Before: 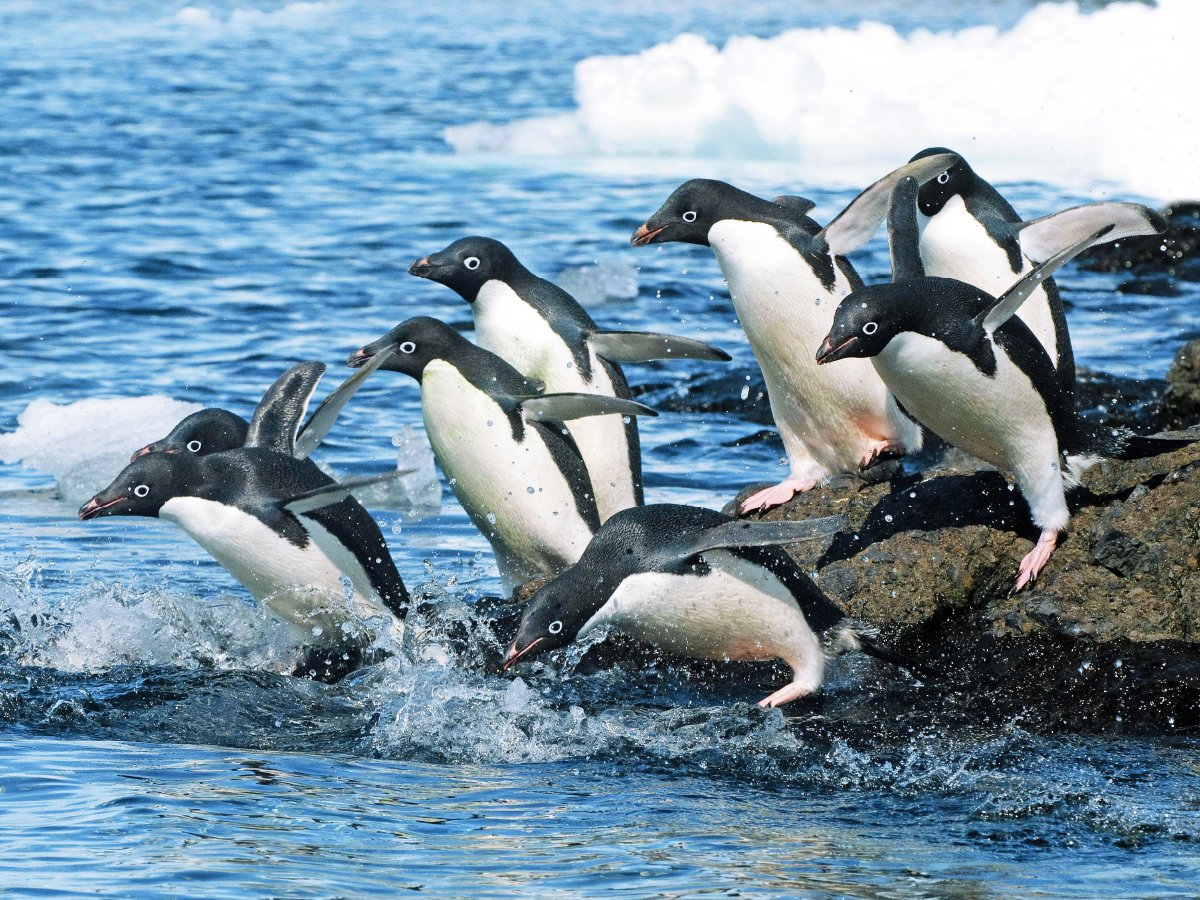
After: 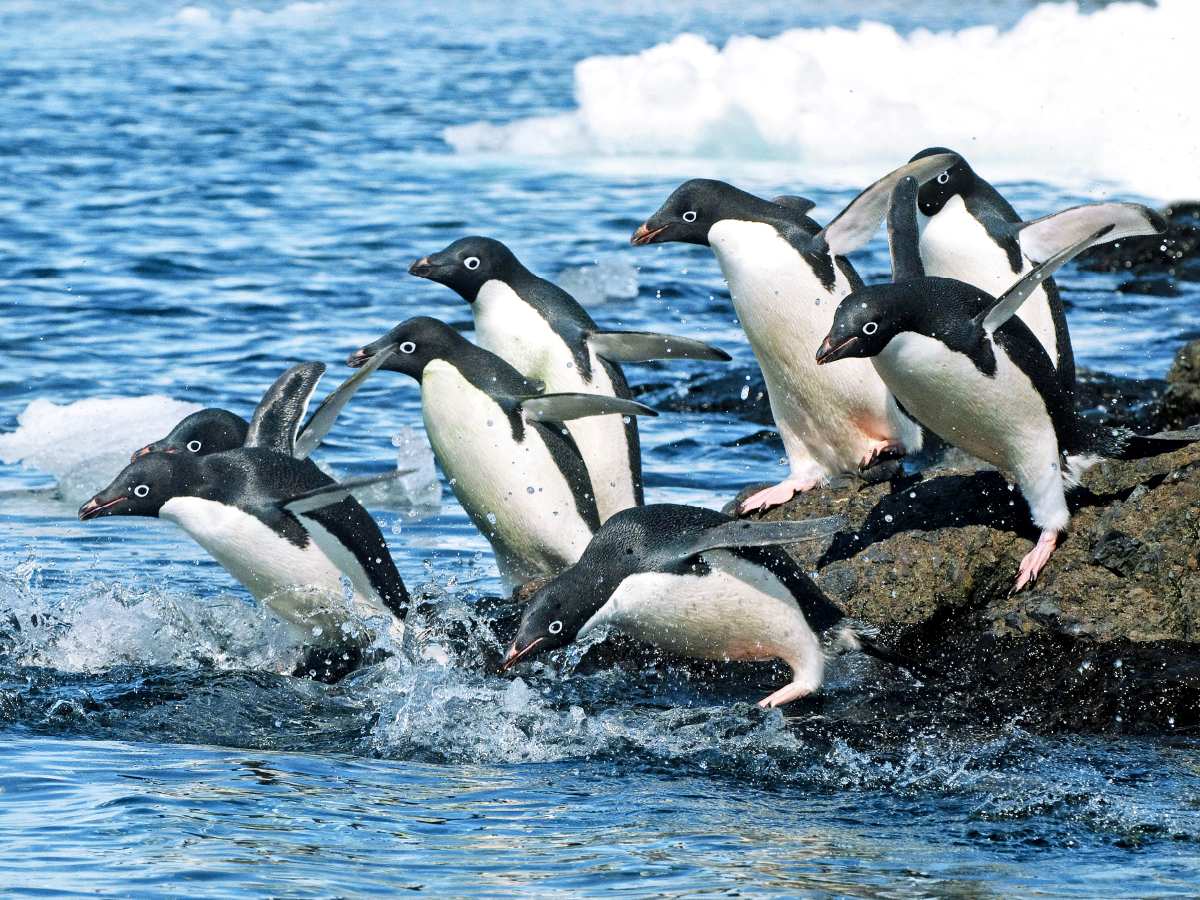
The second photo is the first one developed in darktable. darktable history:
levels: mode automatic, levels [0.044, 0.475, 0.791]
local contrast: mode bilateral grid, contrast 30, coarseness 26, midtone range 0.2
